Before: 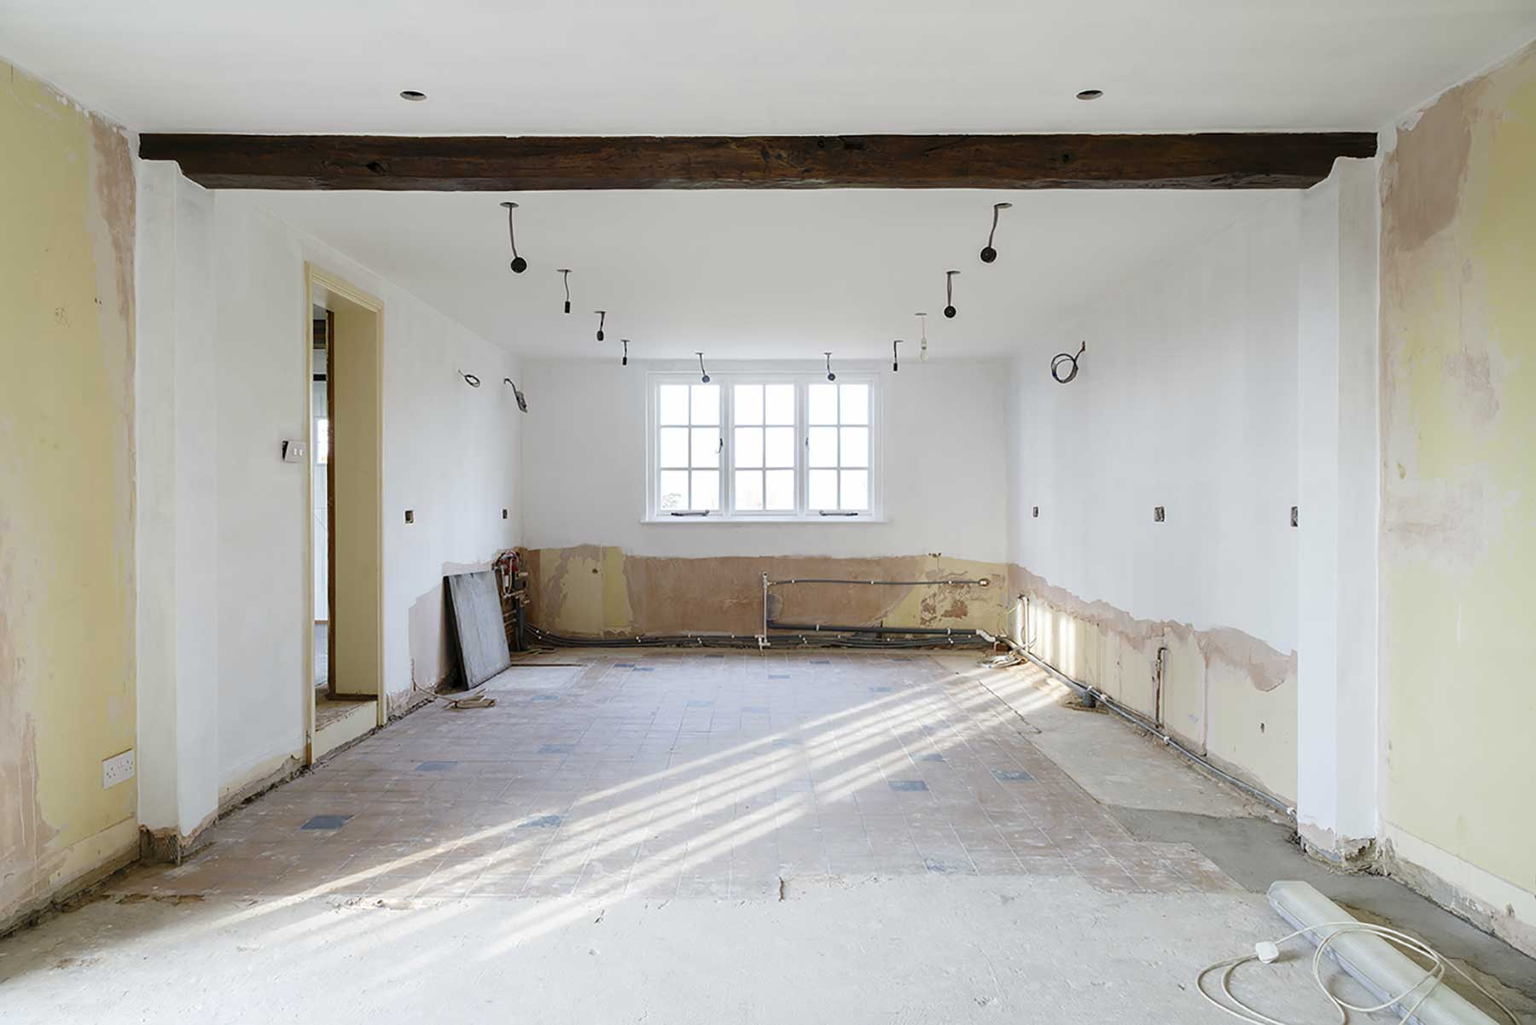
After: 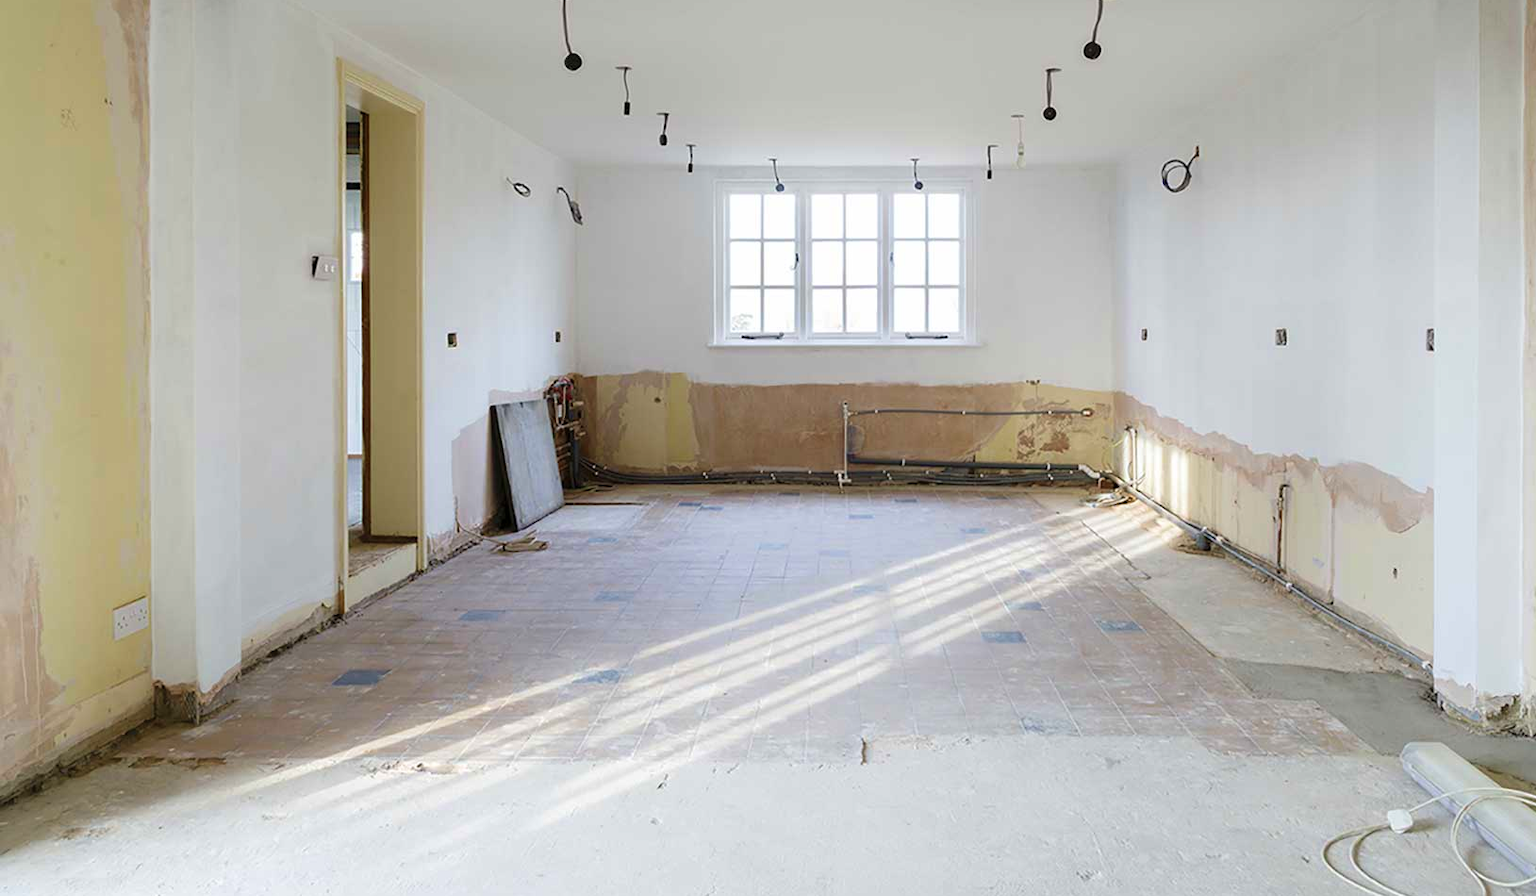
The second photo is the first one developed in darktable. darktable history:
crop: top 20.462%, right 9.458%, bottom 0.283%
velvia: on, module defaults
